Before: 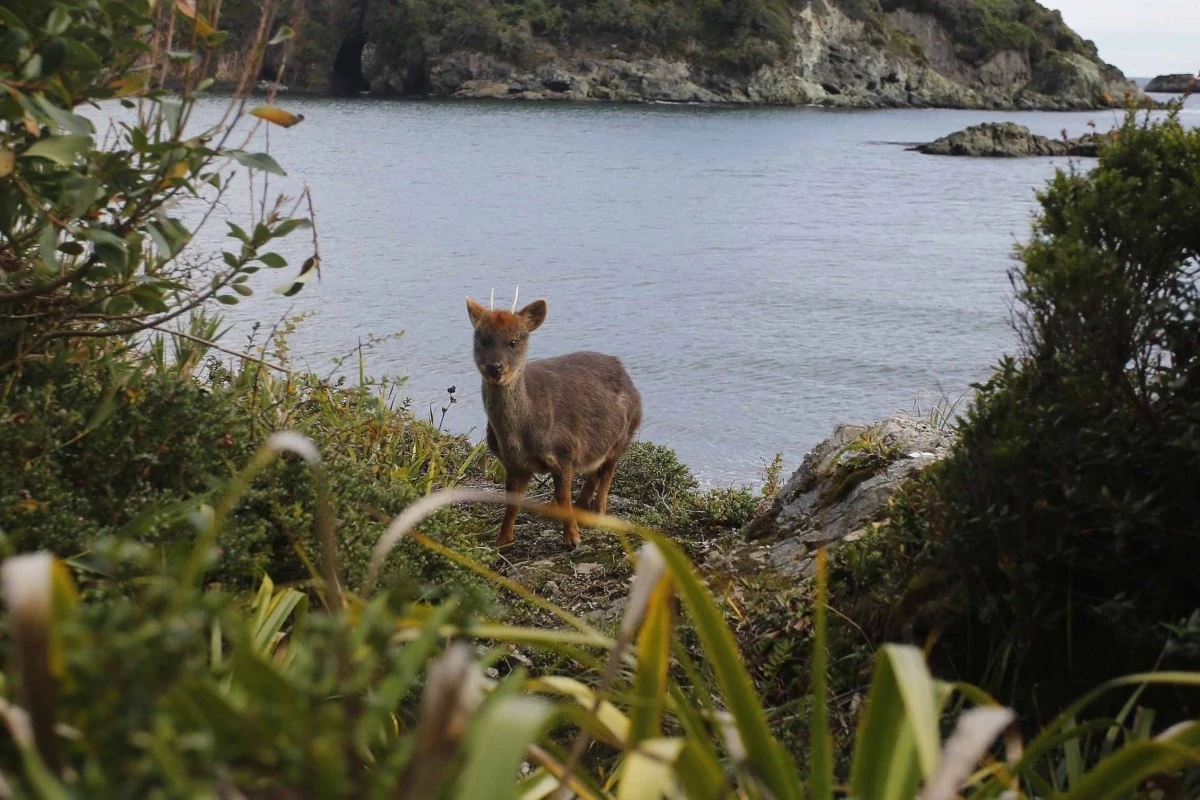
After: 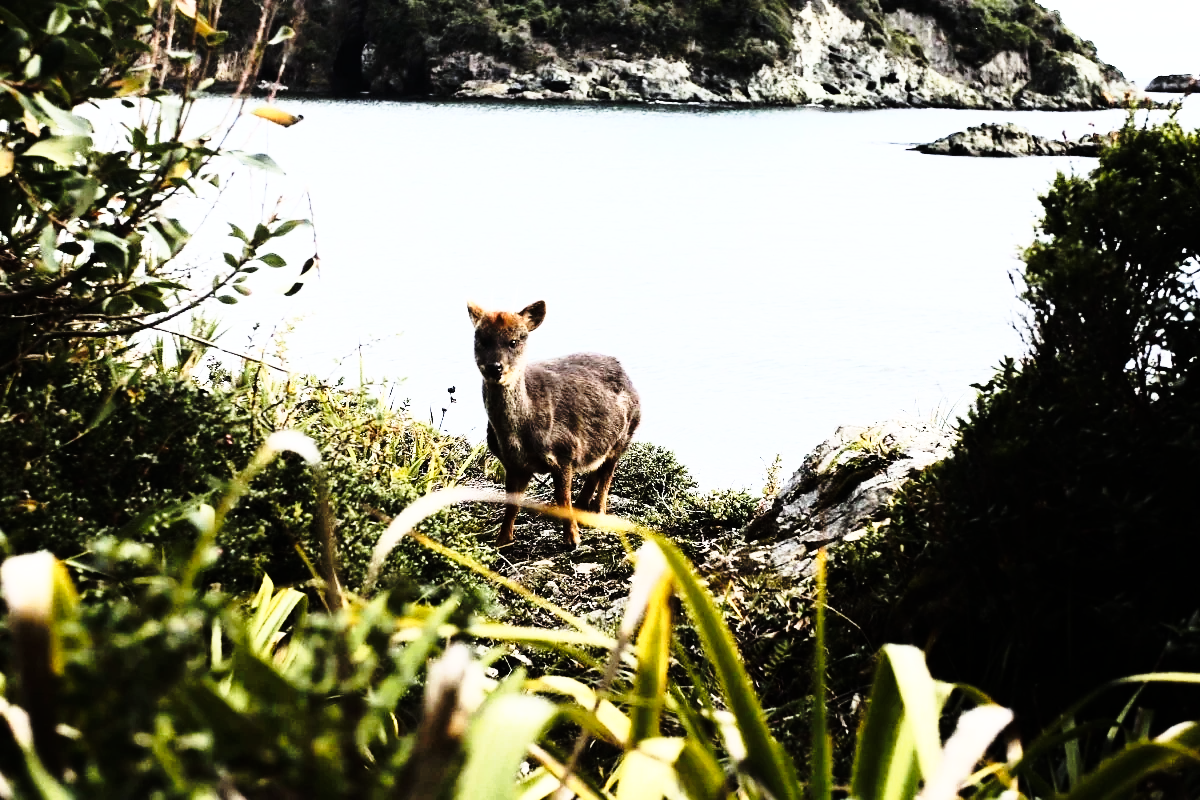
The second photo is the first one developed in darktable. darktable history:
tone equalizer: -8 EV -0.75 EV, -7 EV -0.7 EV, -6 EV -0.6 EV, -5 EV -0.4 EV, -3 EV 0.4 EV, -2 EV 0.6 EV, -1 EV 0.7 EV, +0 EV 0.75 EV, edges refinement/feathering 500, mask exposure compensation -1.57 EV, preserve details no
base curve: curves: ch0 [(0, 0) (0.028, 0.03) (0.121, 0.232) (0.46, 0.748) (0.859, 0.968) (1, 1)], preserve colors none
white balance: red 0.978, blue 0.999
rgb curve: curves: ch0 [(0, 0) (0.21, 0.15) (0.24, 0.21) (0.5, 0.75) (0.75, 0.96) (0.89, 0.99) (1, 1)]; ch1 [(0, 0.02) (0.21, 0.13) (0.25, 0.2) (0.5, 0.67) (0.75, 0.9) (0.89, 0.97) (1, 1)]; ch2 [(0, 0.02) (0.21, 0.13) (0.25, 0.2) (0.5, 0.67) (0.75, 0.9) (0.89, 0.97) (1, 1)], compensate middle gray true
